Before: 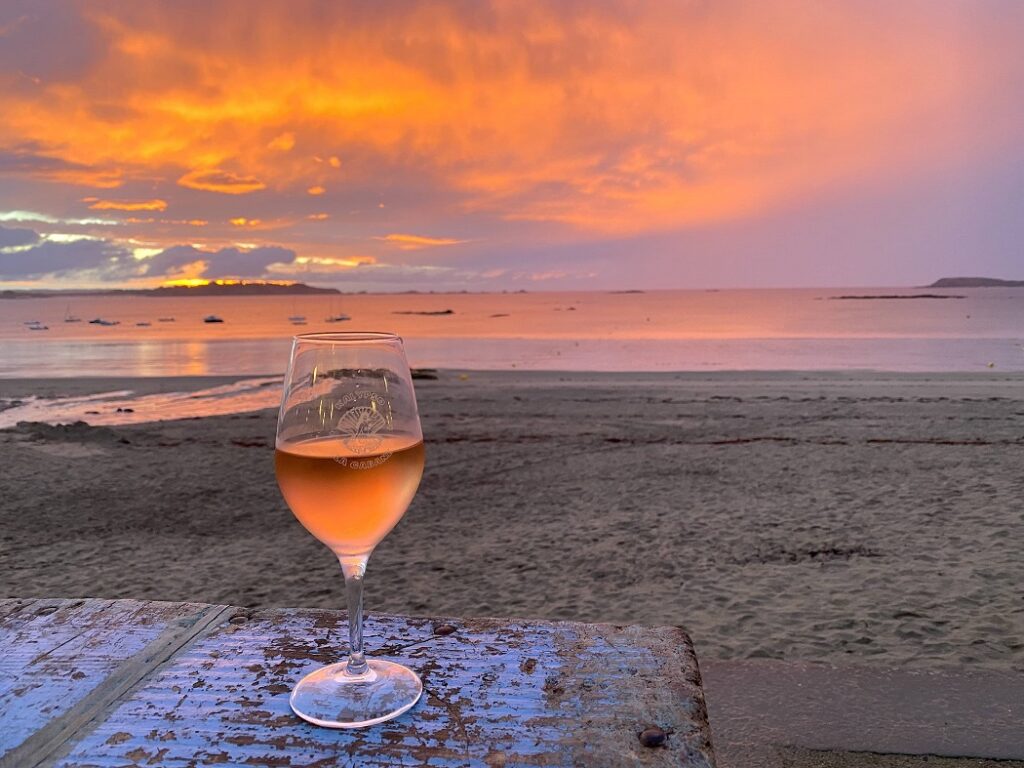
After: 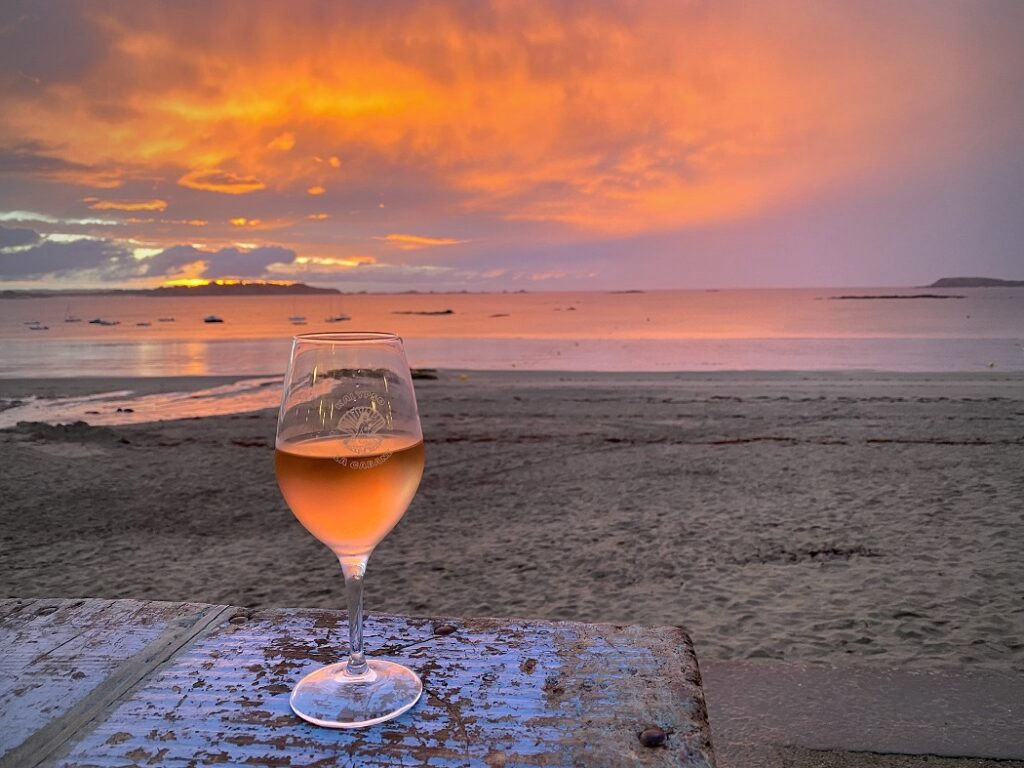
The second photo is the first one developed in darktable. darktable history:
vignetting: fall-off start 96.49%, fall-off radius 99.87%, width/height ratio 0.61
shadows and highlights: soften with gaussian
